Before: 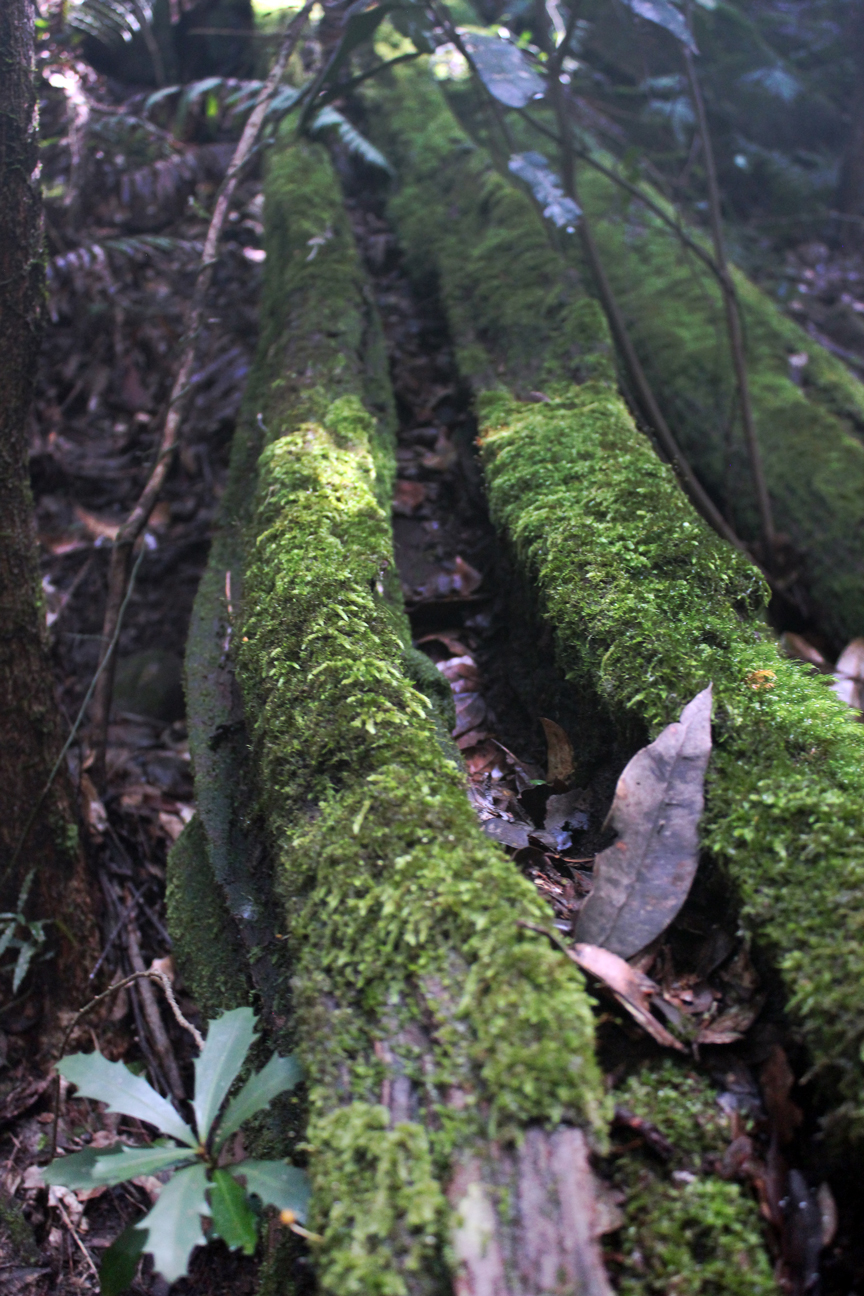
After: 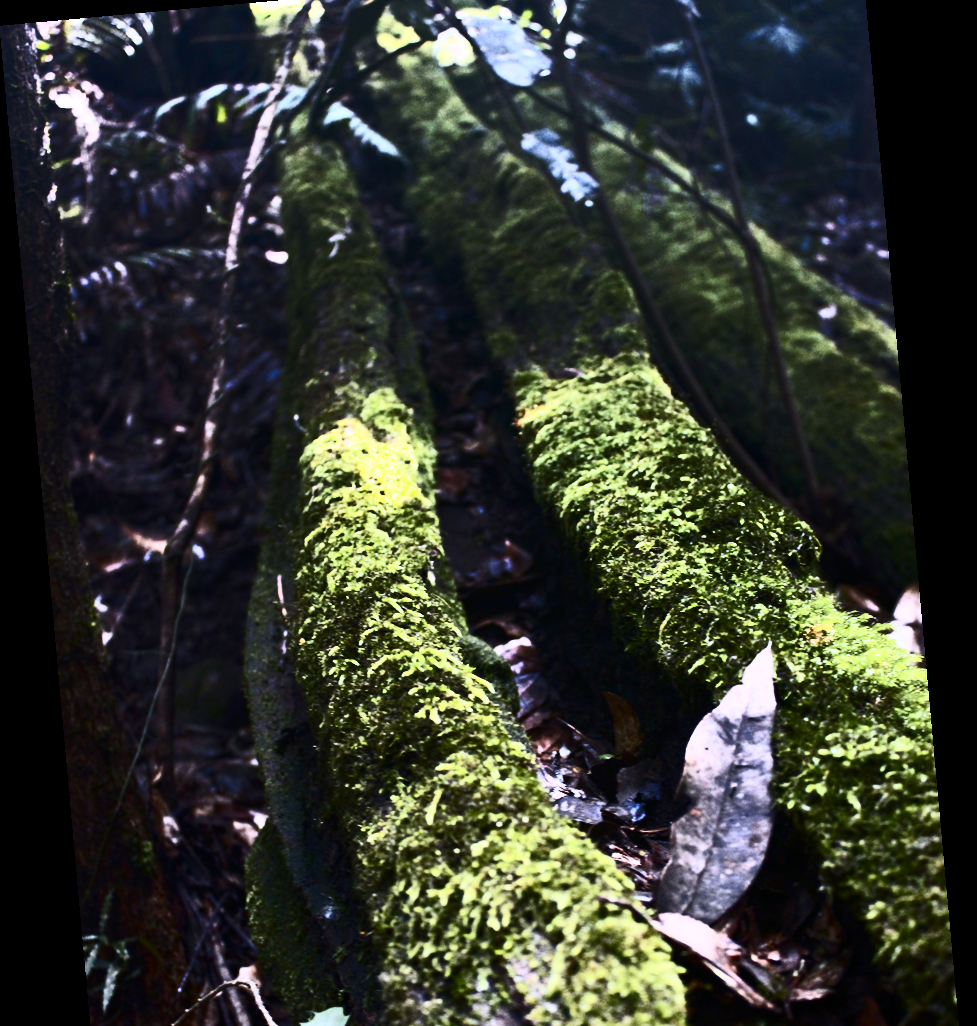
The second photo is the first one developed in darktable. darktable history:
contrast brightness saturation: contrast 0.93, brightness 0.2
rotate and perspective: rotation -5.2°, automatic cropping off
color contrast: green-magenta contrast 0.85, blue-yellow contrast 1.25, unbound 0
crop: top 3.857%, bottom 21.132%
